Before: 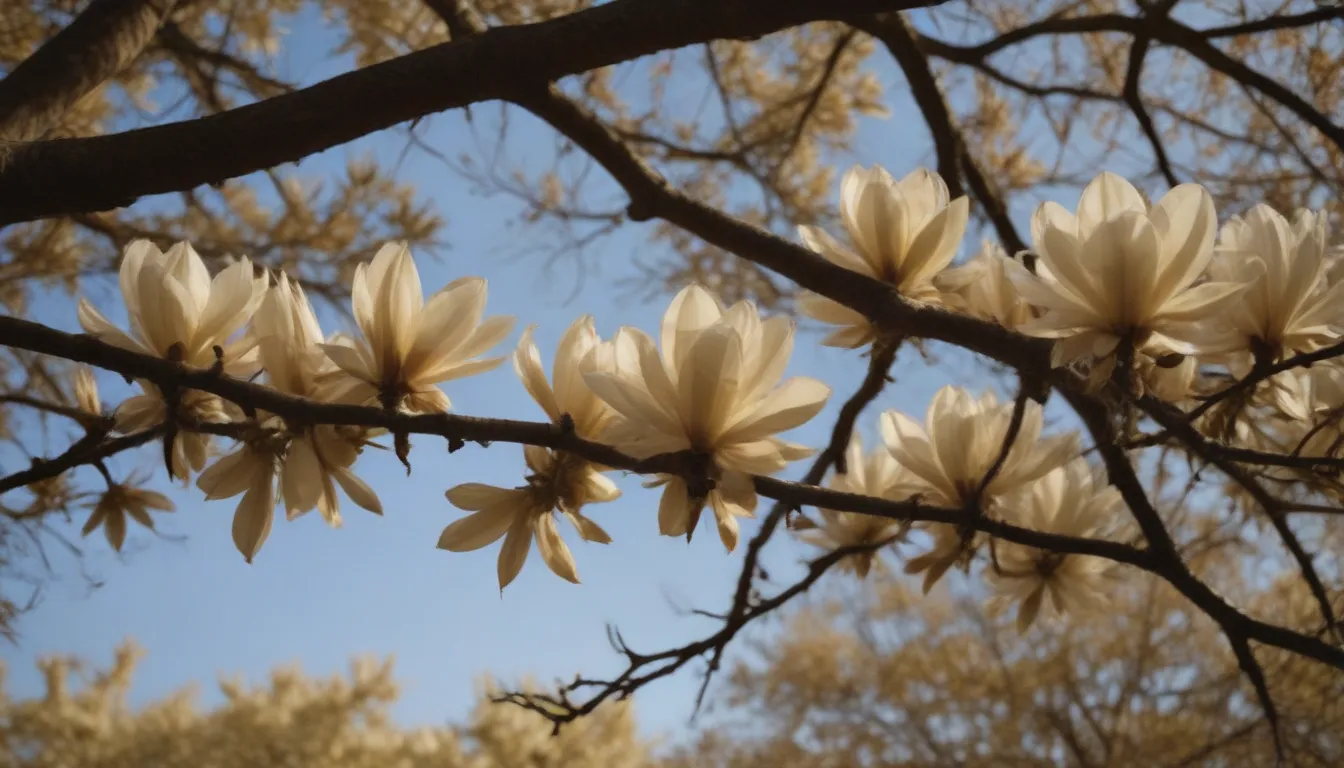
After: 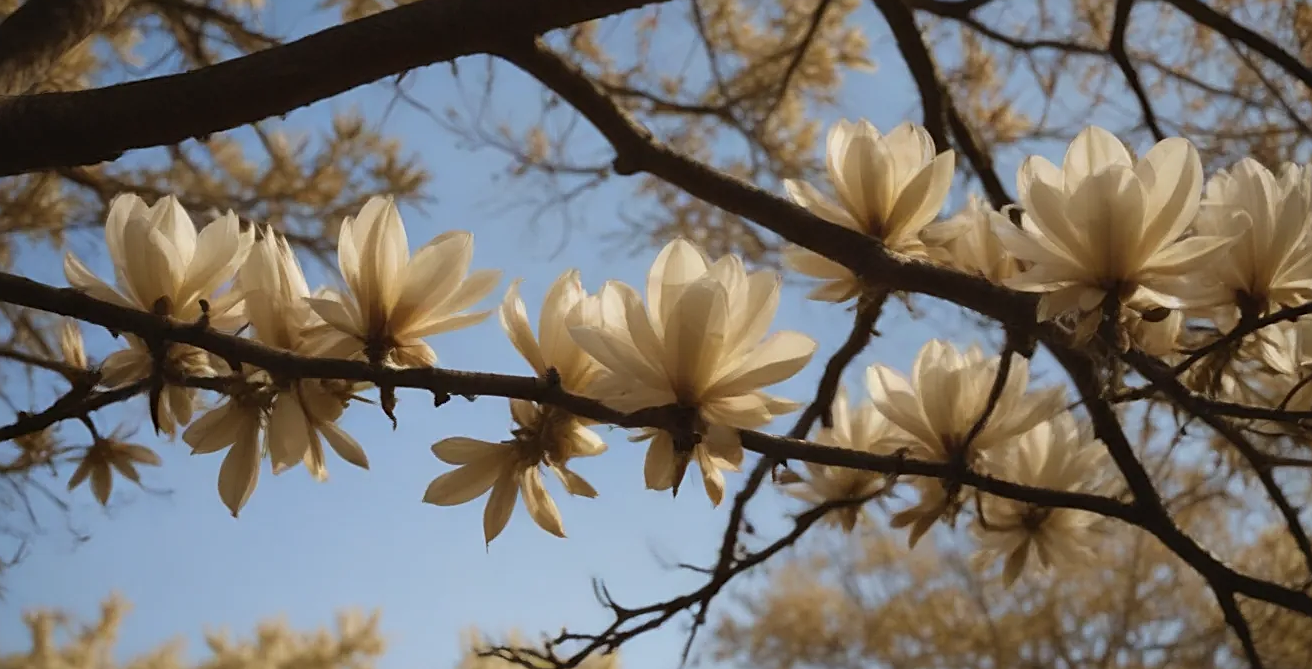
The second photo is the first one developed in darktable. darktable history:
crop: left 1.062%, top 6.111%, right 1.307%, bottom 6.664%
sharpen: on, module defaults
